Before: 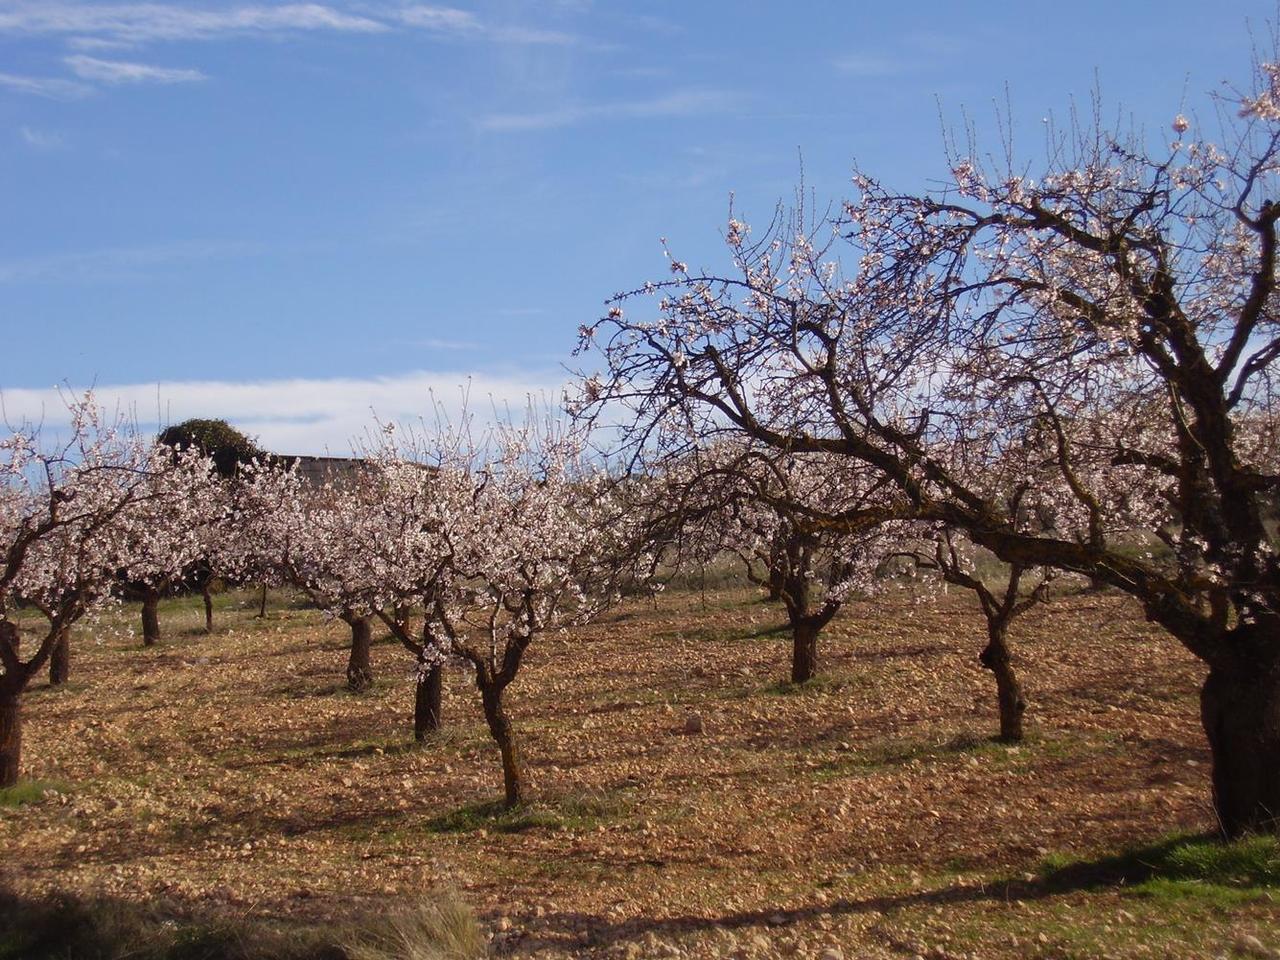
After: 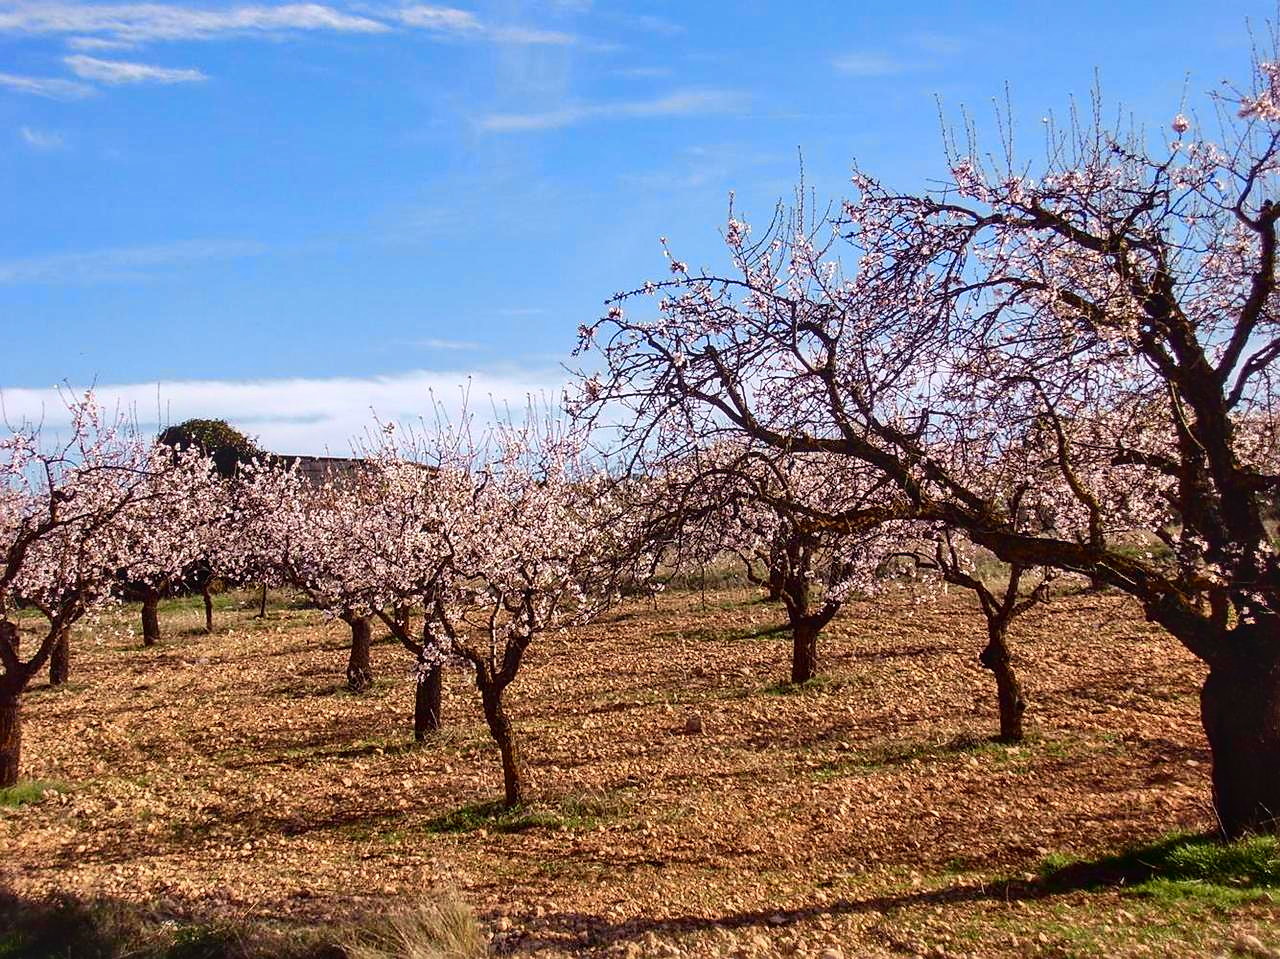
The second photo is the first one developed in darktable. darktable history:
crop: bottom 0.07%
local contrast: on, module defaults
color balance rgb: perceptual saturation grading › global saturation 19.568%
sharpen: on, module defaults
shadows and highlights: soften with gaussian
tone curve: curves: ch0 [(0, 0.023) (0.087, 0.065) (0.184, 0.168) (0.45, 0.54) (0.57, 0.683) (0.722, 0.825) (0.877, 0.948) (1, 1)]; ch1 [(0, 0) (0.388, 0.369) (0.44, 0.44) (0.489, 0.481) (0.534, 0.551) (0.657, 0.659) (1, 1)]; ch2 [(0, 0) (0.353, 0.317) (0.408, 0.427) (0.472, 0.46) (0.5, 0.496) (0.537, 0.539) (0.576, 0.592) (0.625, 0.631) (1, 1)], color space Lab, independent channels, preserve colors none
contrast equalizer: octaves 7, y [[0.5 ×6], [0.5 ×6], [0.5, 0.5, 0.501, 0.545, 0.707, 0.863], [0 ×6], [0 ×6]], mix 0.209
